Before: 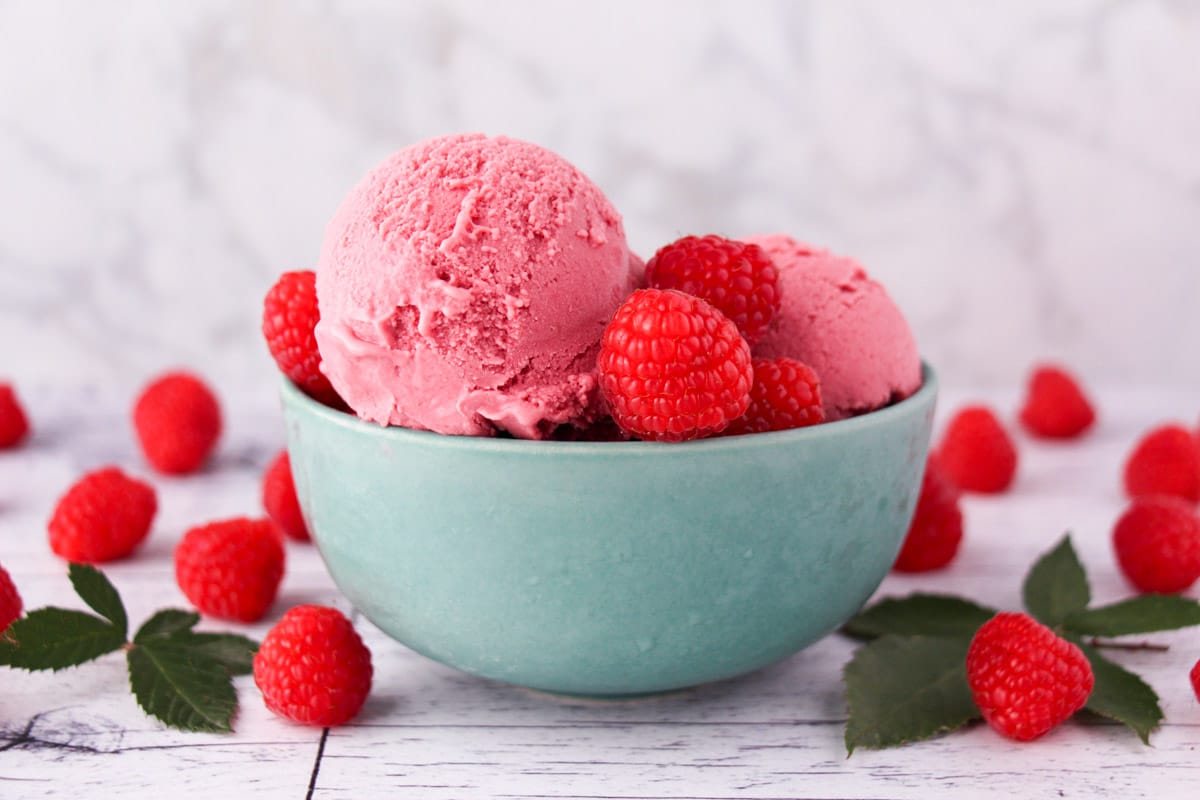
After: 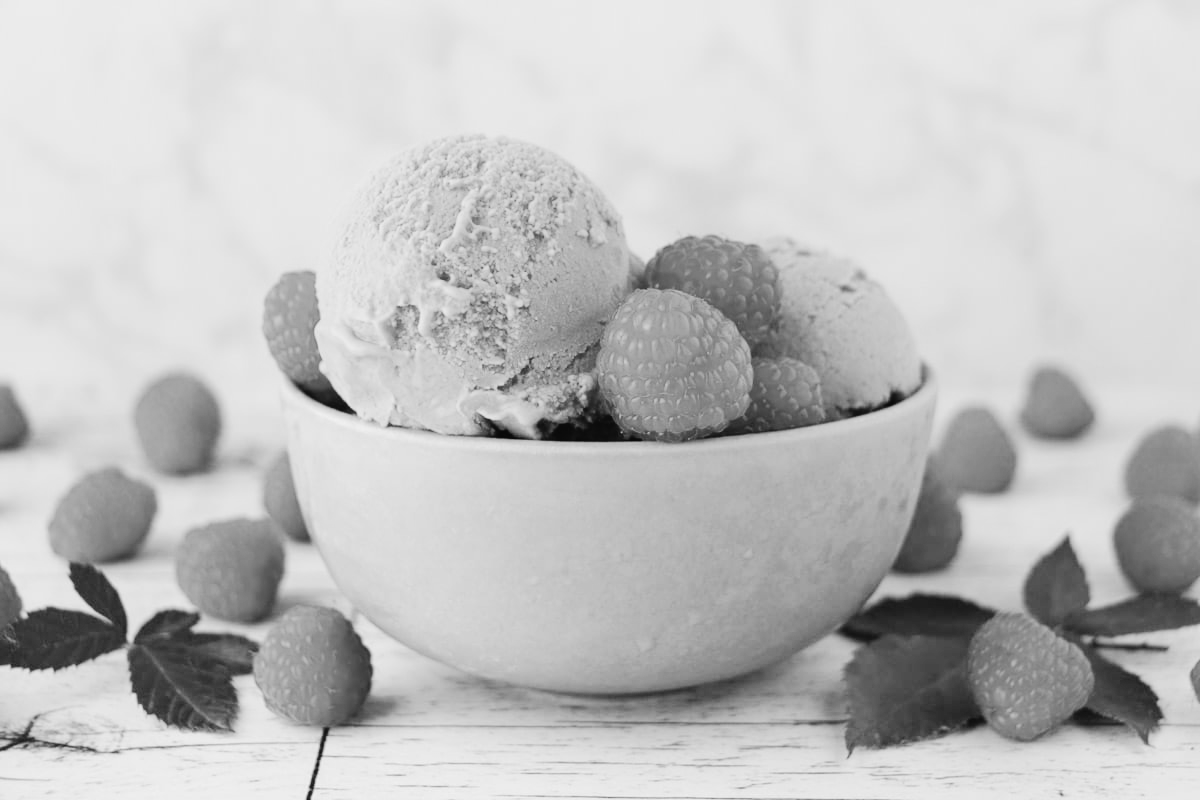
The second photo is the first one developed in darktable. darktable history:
exposure: exposure 0.127 EV, compensate highlight preservation false
tone curve: curves: ch0 [(0, 0.022) (0.114, 0.083) (0.281, 0.315) (0.447, 0.557) (0.588, 0.711) (0.786, 0.839) (0.999, 0.949)]; ch1 [(0, 0) (0.389, 0.352) (0.458, 0.433) (0.486, 0.474) (0.509, 0.505) (0.535, 0.53) (0.555, 0.557) (0.586, 0.622) (0.677, 0.724) (1, 1)]; ch2 [(0, 0) (0.369, 0.388) (0.449, 0.431) (0.501, 0.5) (0.528, 0.52) (0.561, 0.59) (0.697, 0.721) (1, 1)], color space Lab, independent channels, preserve colors none
monochrome: a 16.01, b -2.65, highlights 0.52
